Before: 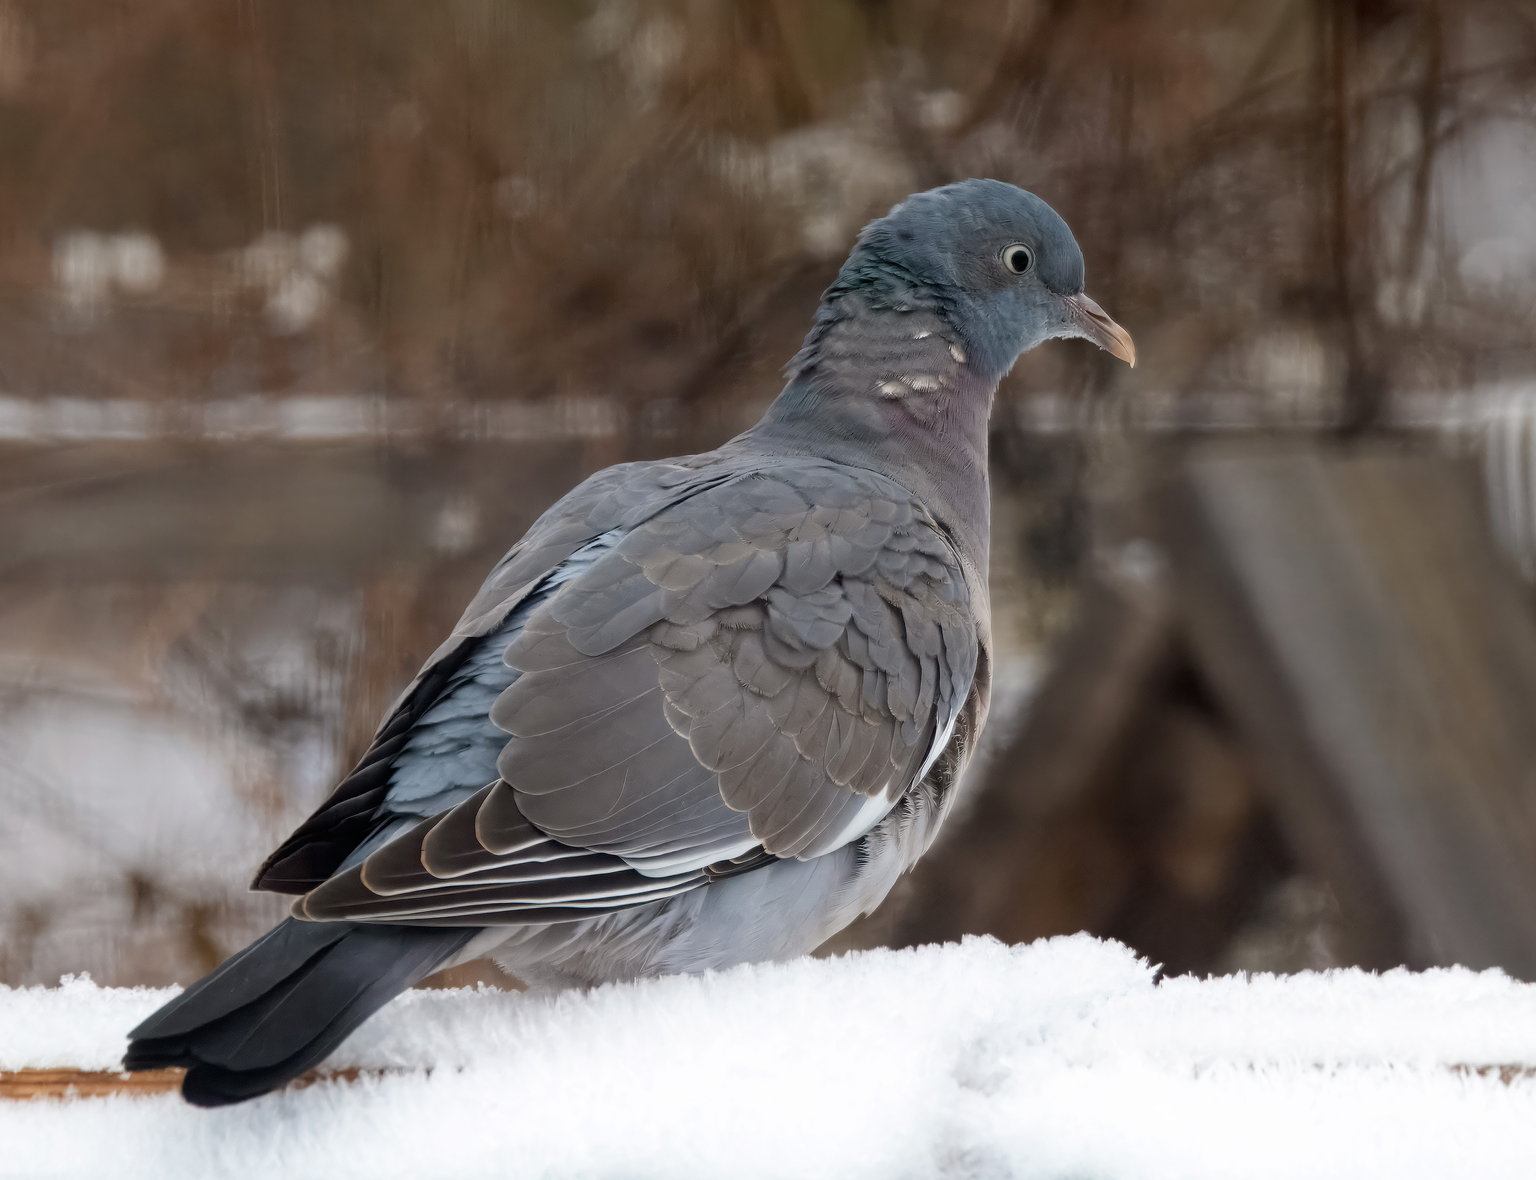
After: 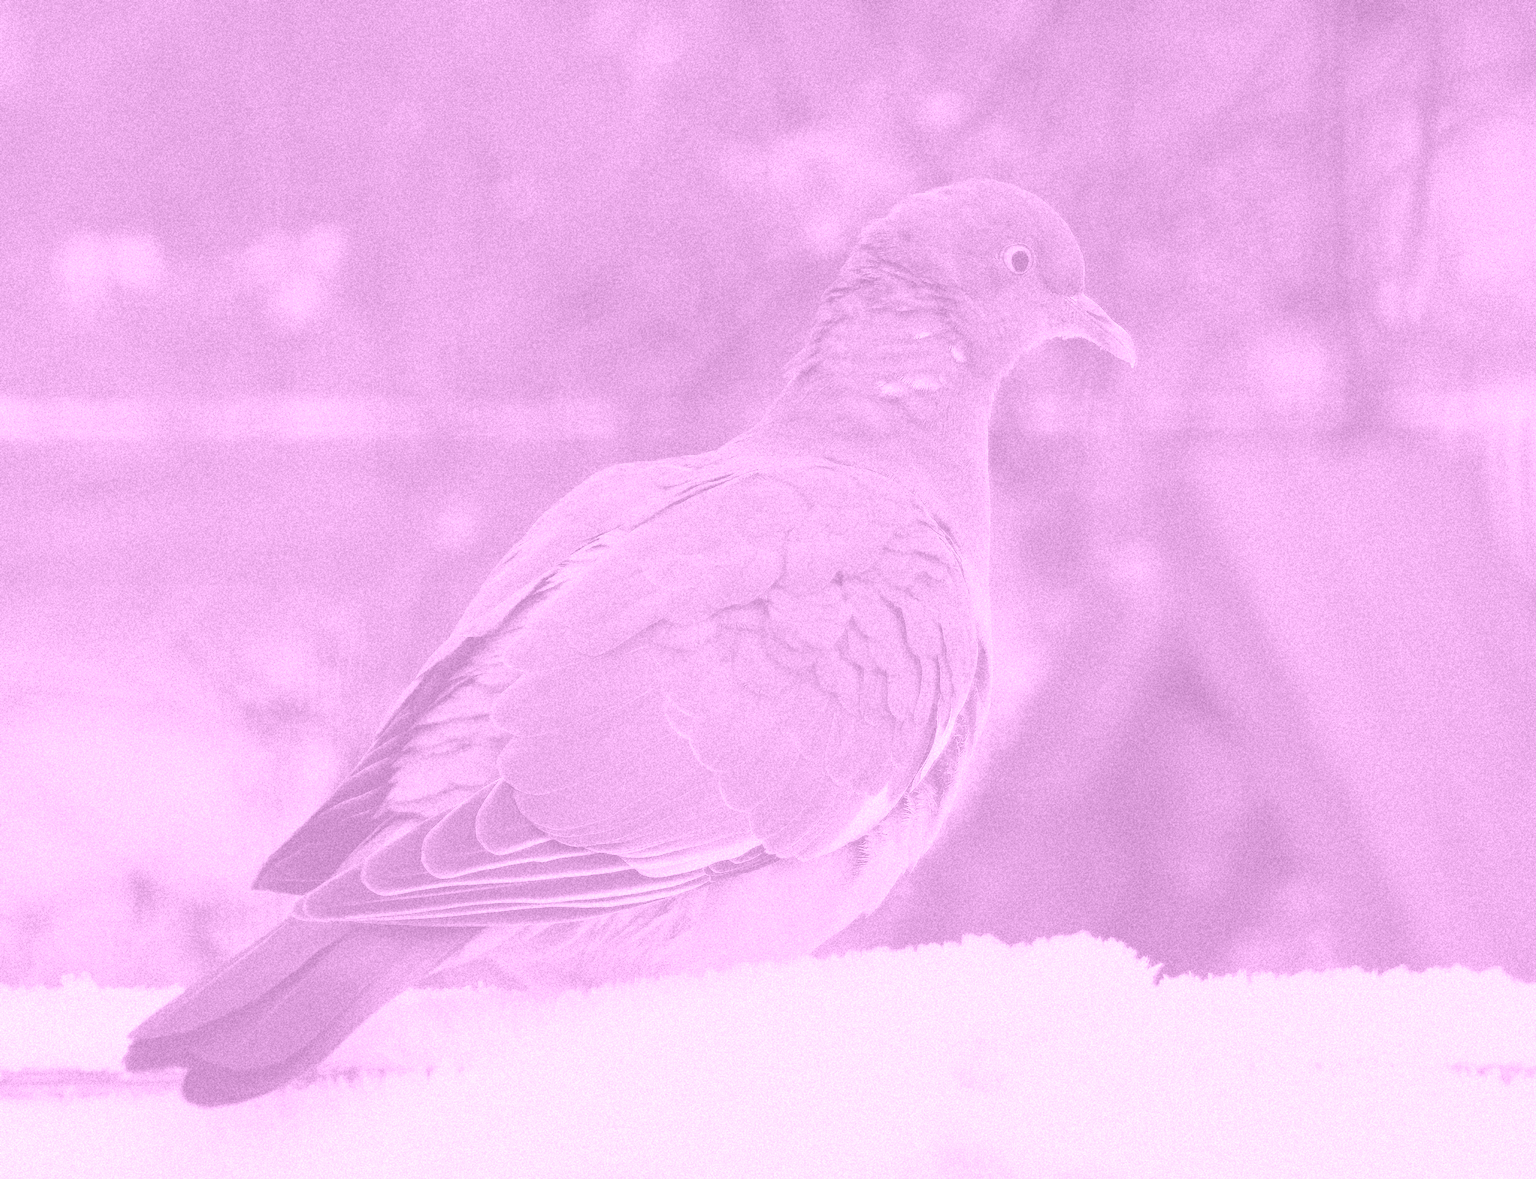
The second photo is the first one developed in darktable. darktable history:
grain: coarseness 9.38 ISO, strength 34.99%, mid-tones bias 0%
velvia: strength 15%
colorize: hue 331.2°, saturation 75%, source mix 30.28%, lightness 70.52%, version 1
exposure: black level correction 0.001, exposure 0.14 EV, compensate highlight preservation false
